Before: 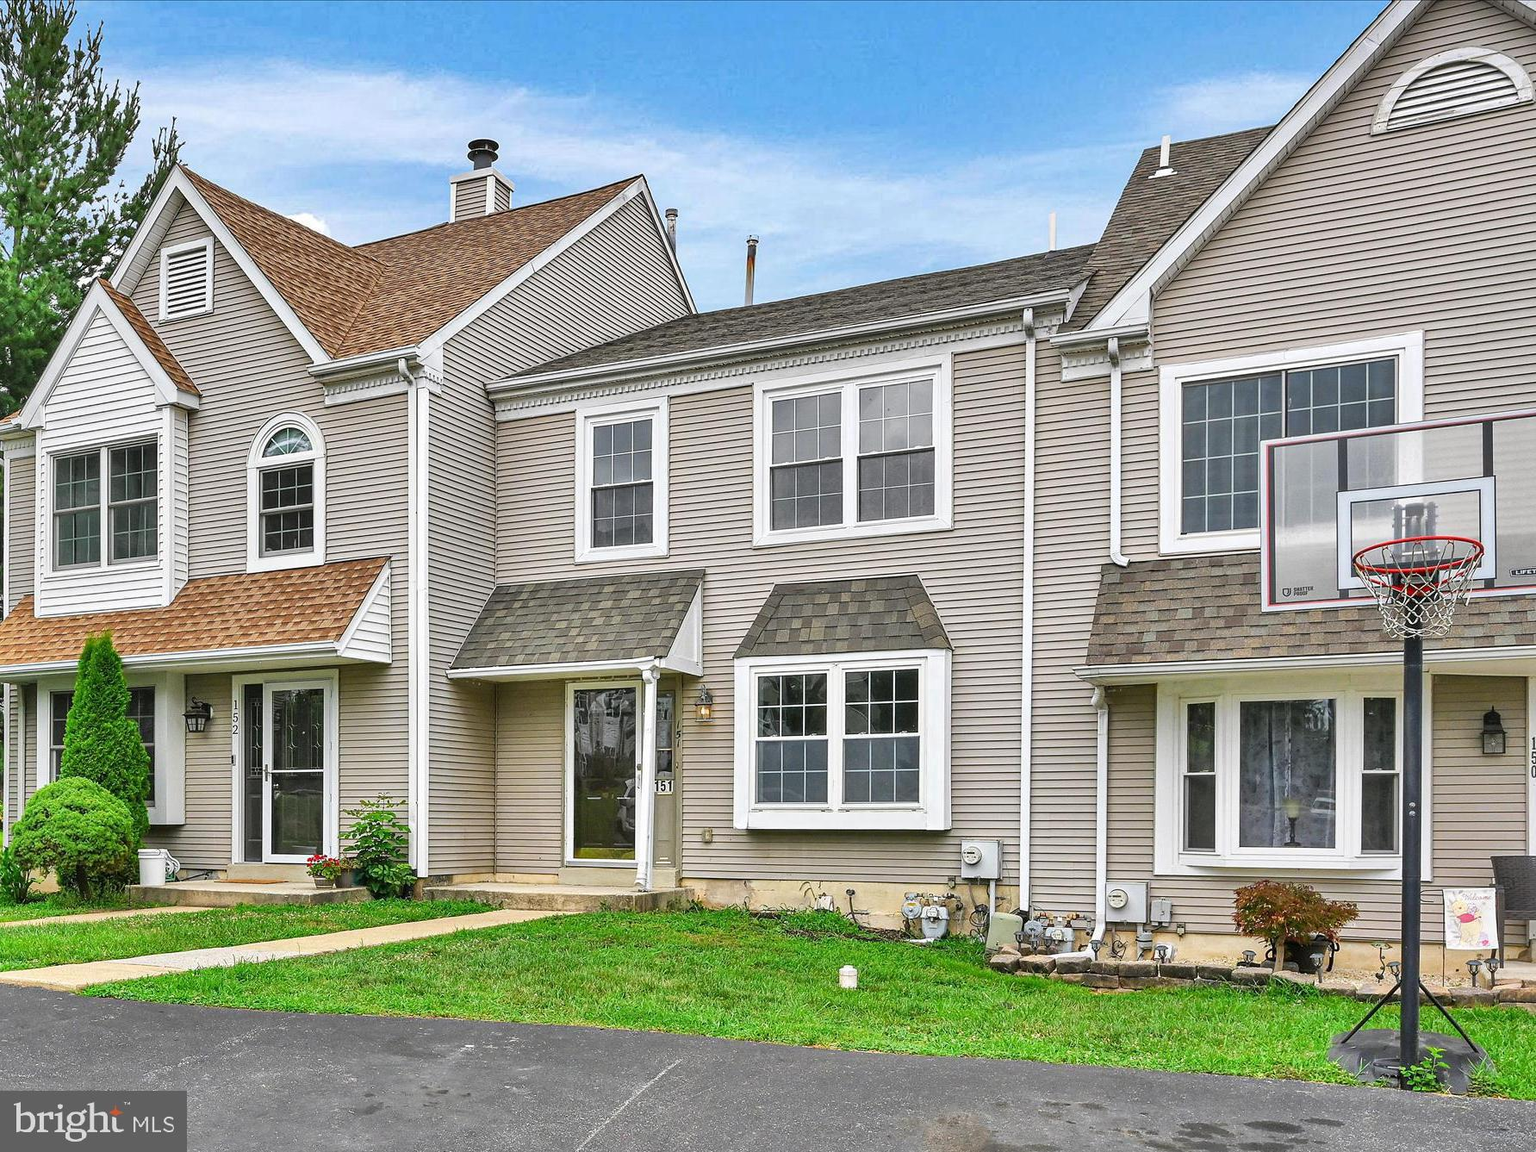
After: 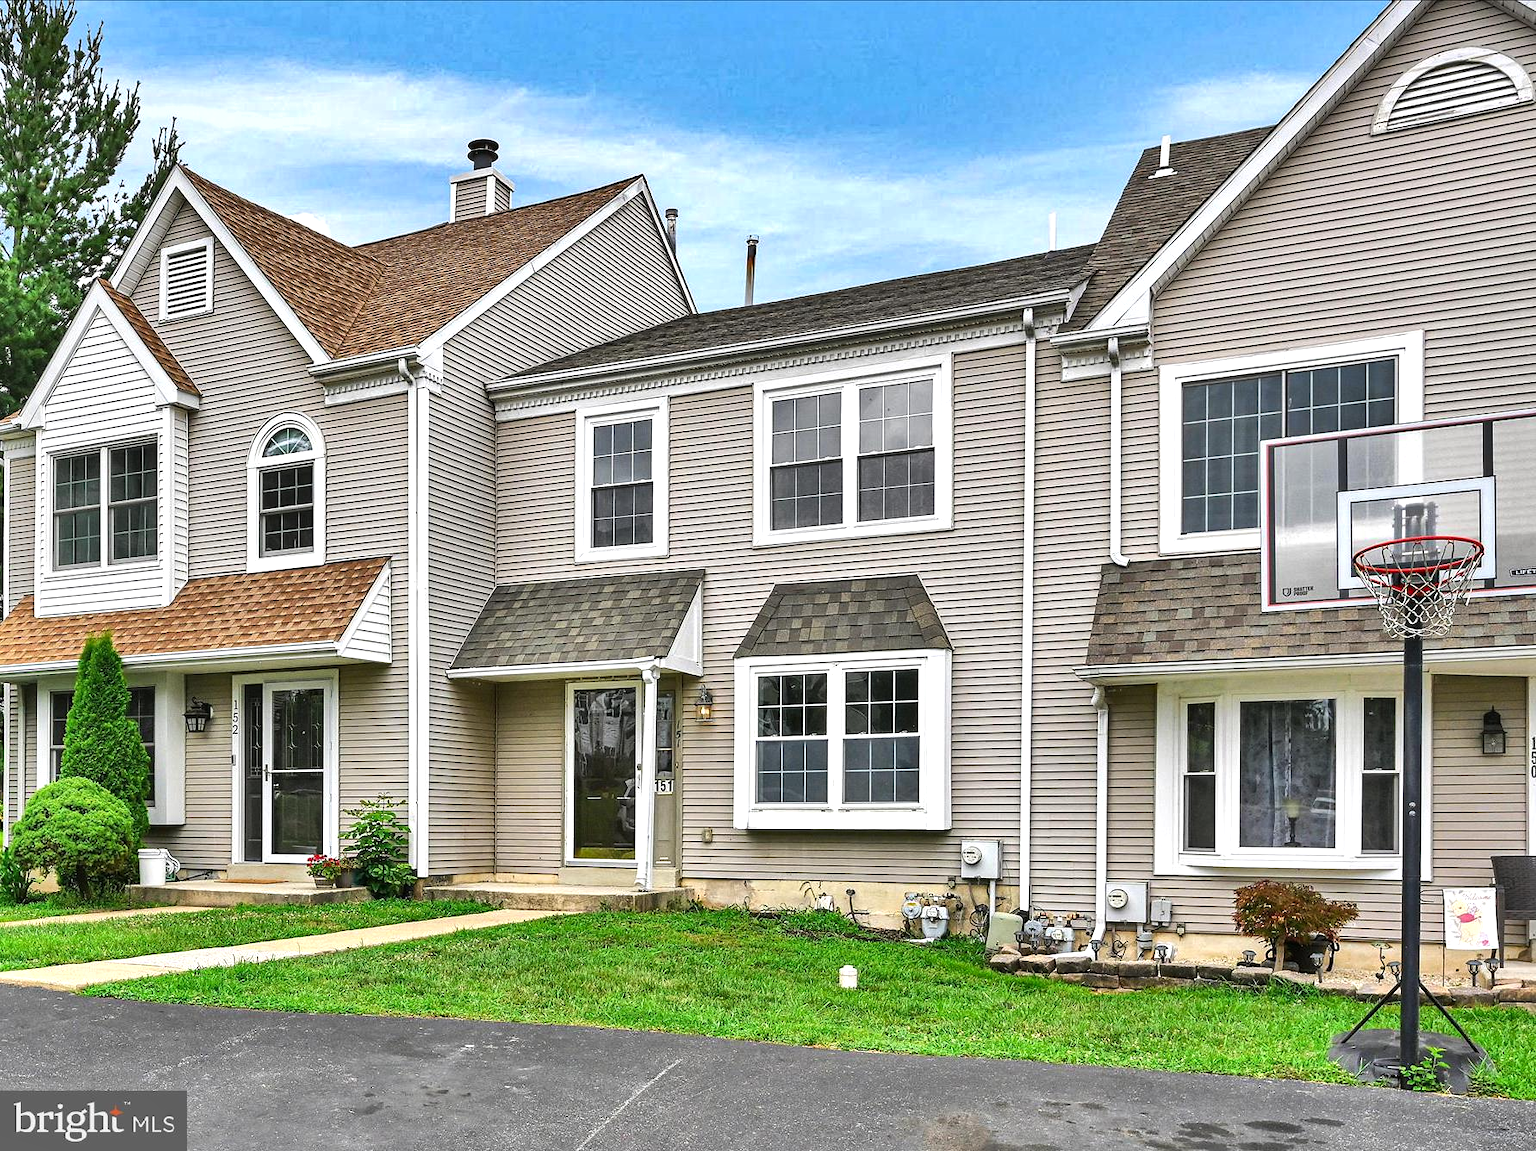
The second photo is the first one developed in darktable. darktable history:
shadows and highlights: highlights color adjustment 49.76%, low approximation 0.01, soften with gaussian
tone equalizer: -8 EV -0.432 EV, -7 EV -0.418 EV, -6 EV -0.331 EV, -5 EV -0.257 EV, -3 EV 0.195 EV, -2 EV 0.307 EV, -1 EV 0.379 EV, +0 EV 0.43 EV, edges refinement/feathering 500, mask exposure compensation -1.57 EV, preserve details no
